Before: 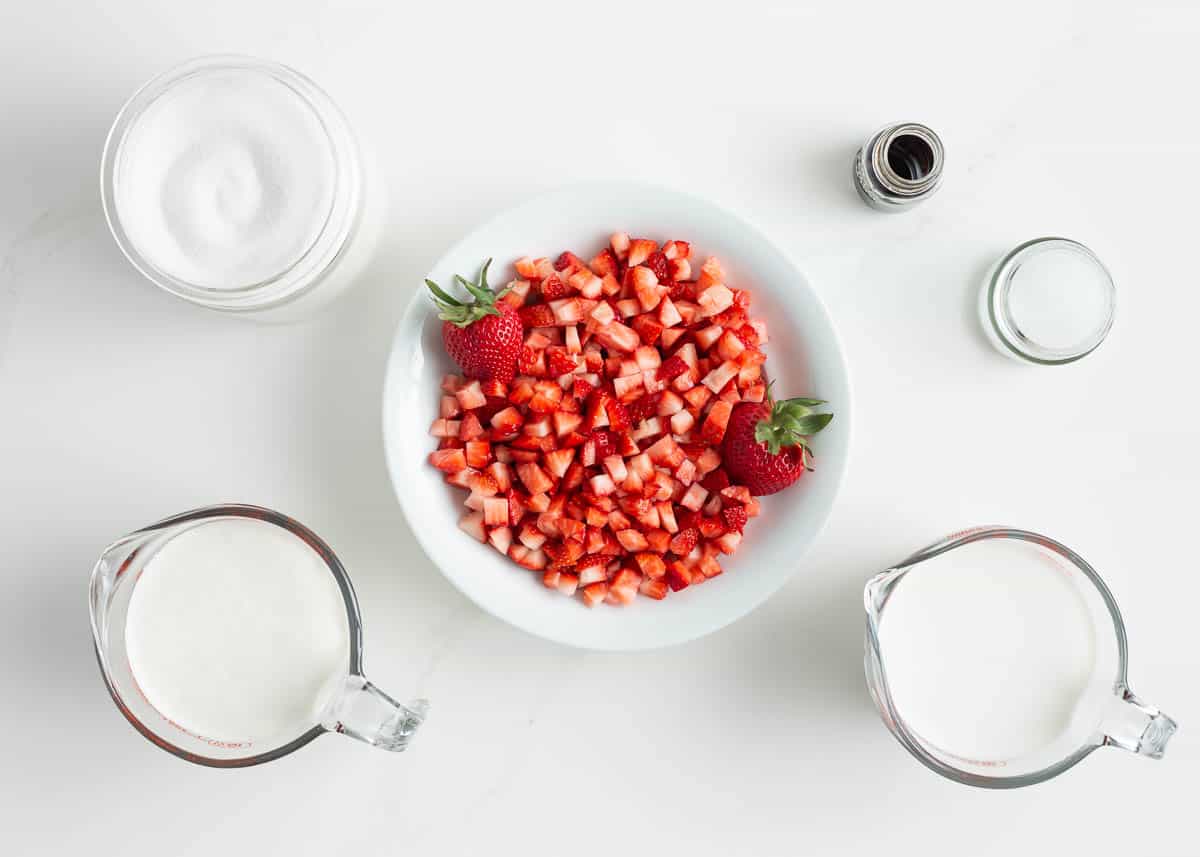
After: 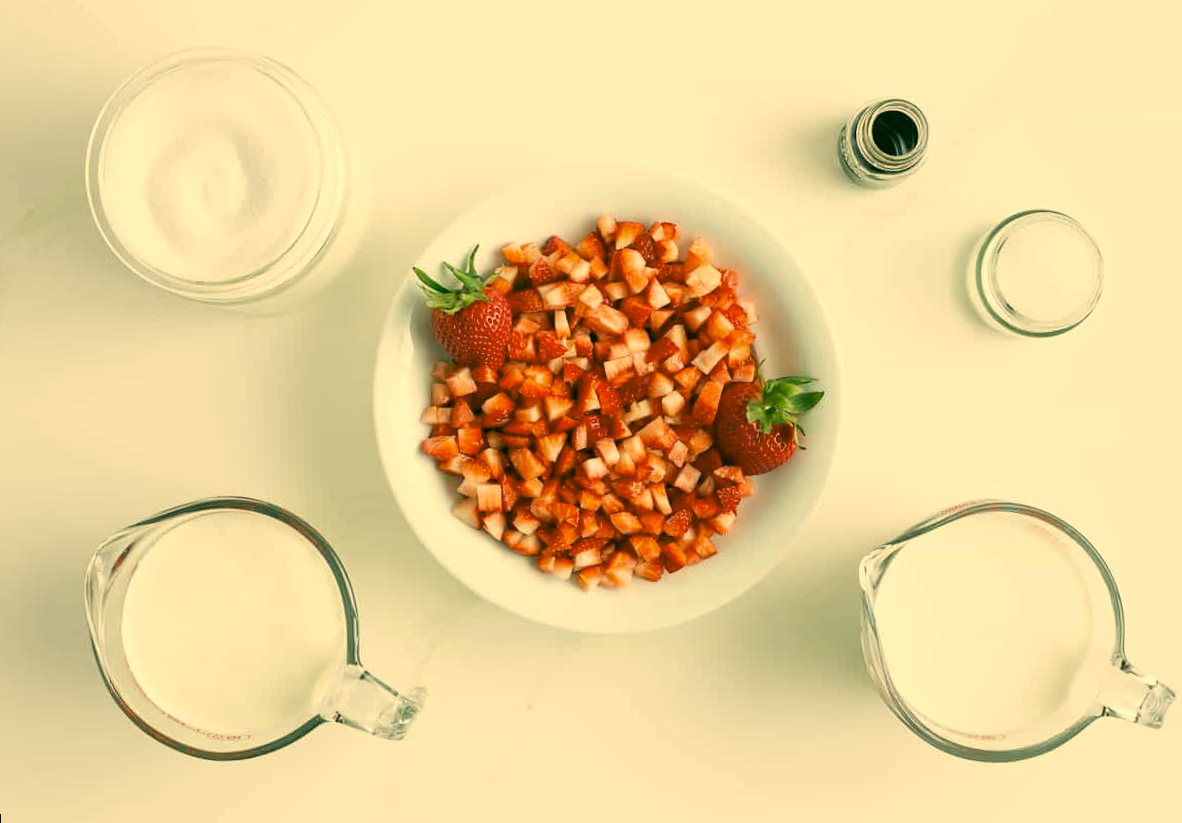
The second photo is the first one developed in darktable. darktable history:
levels: levels [0, 0.499, 1]
color correction: highlights a* 5.62, highlights b* 33.57, shadows a* -25.86, shadows b* 4.02
rotate and perspective: rotation -1.42°, crop left 0.016, crop right 0.984, crop top 0.035, crop bottom 0.965
